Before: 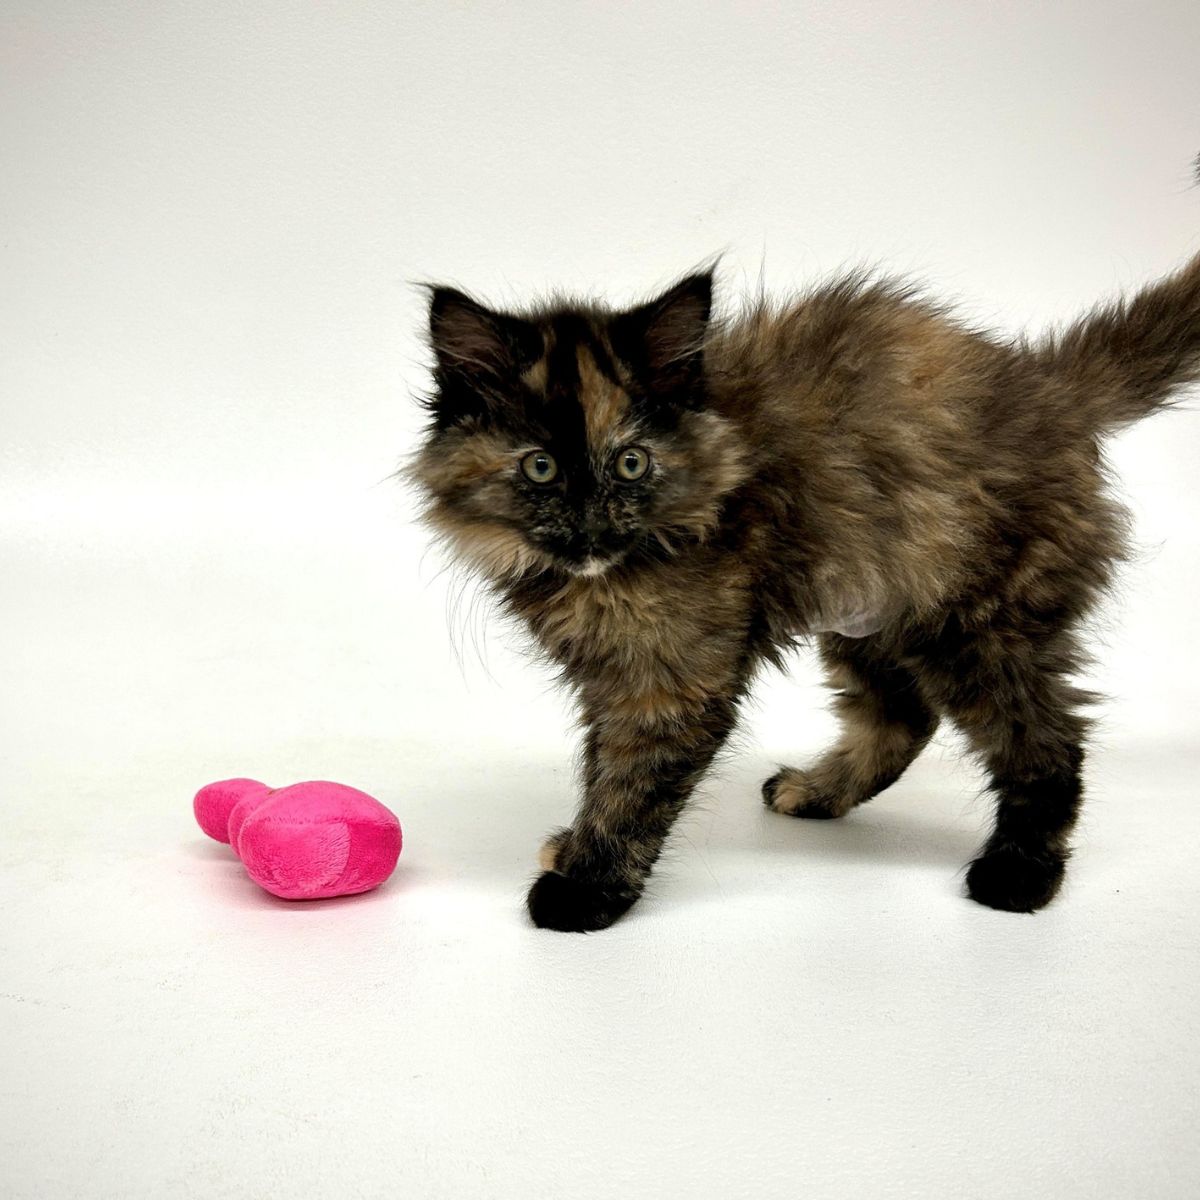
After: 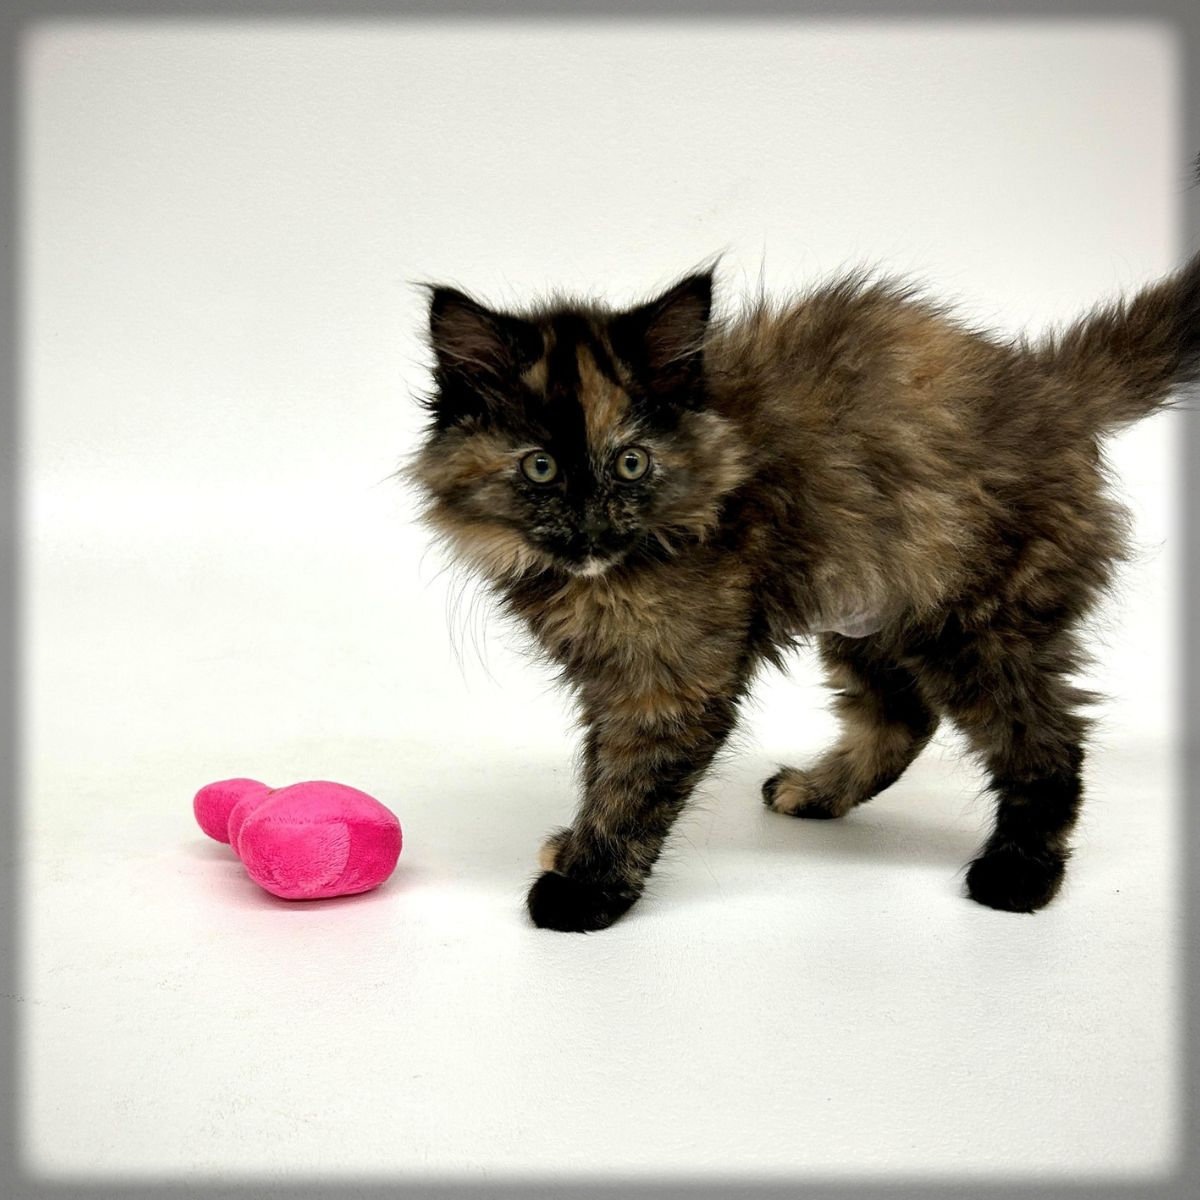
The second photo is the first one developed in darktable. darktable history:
vignetting: fall-off start 92.86%, fall-off radius 5.94%, brightness -0.696, automatic ratio true, width/height ratio 1.33, shape 0.051, dithering 8-bit output
